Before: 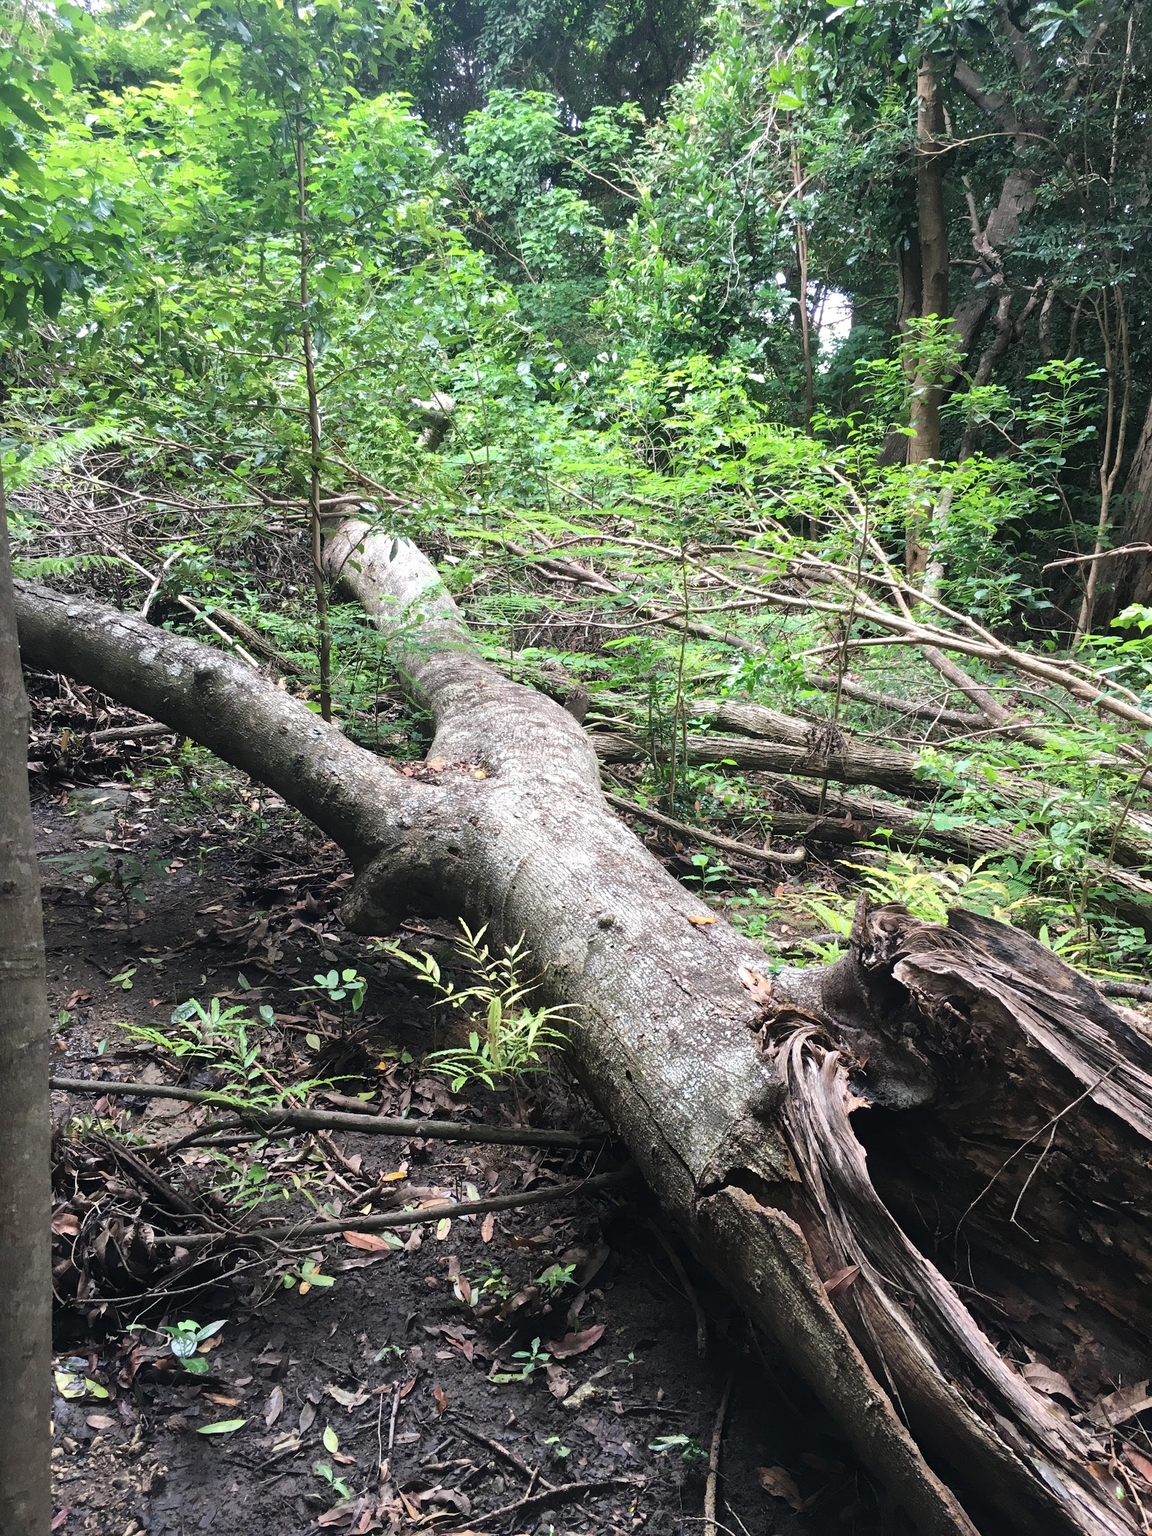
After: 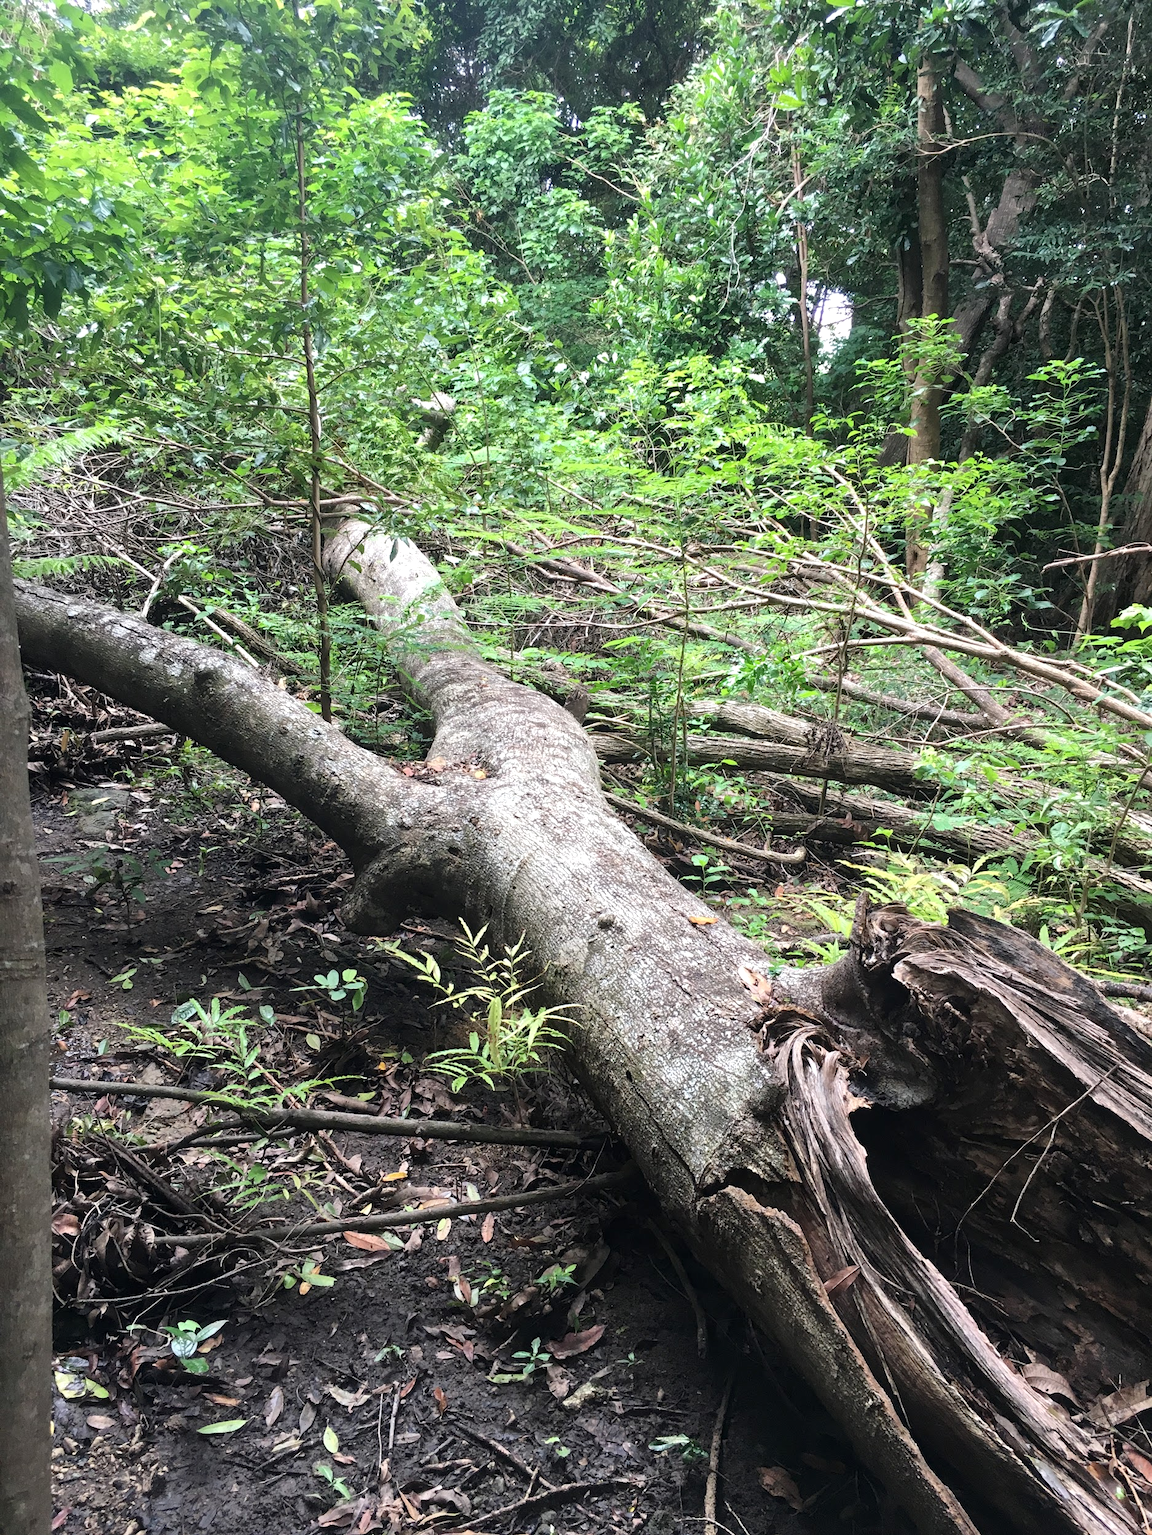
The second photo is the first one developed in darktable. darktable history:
local contrast: highlights 107%, shadows 97%, detail 119%, midtone range 0.2
